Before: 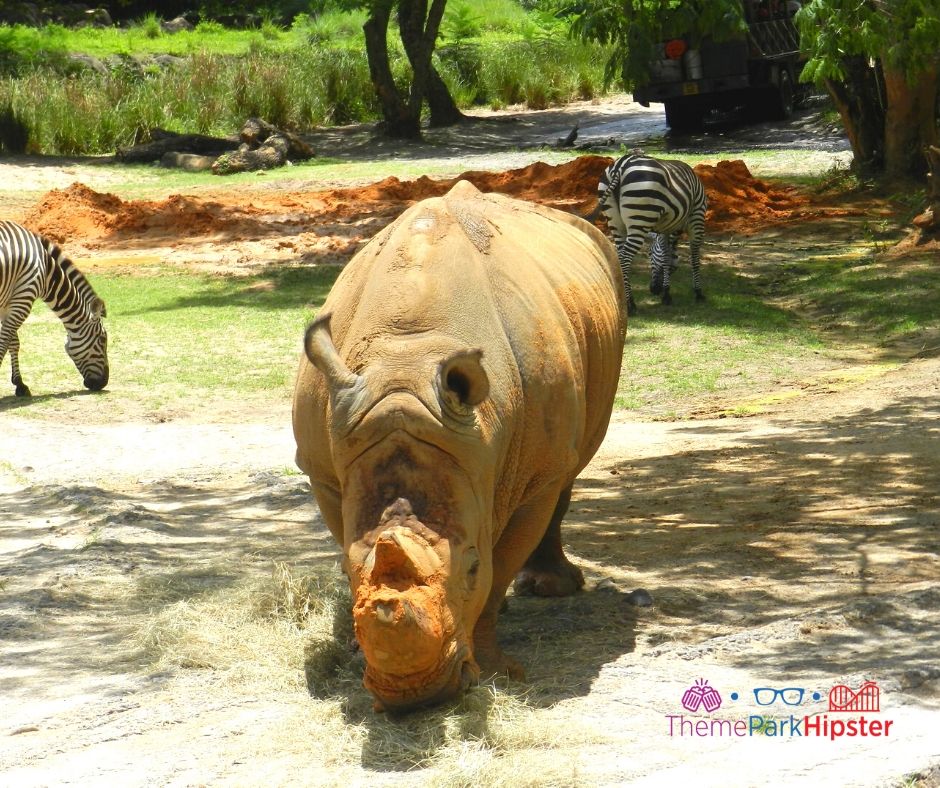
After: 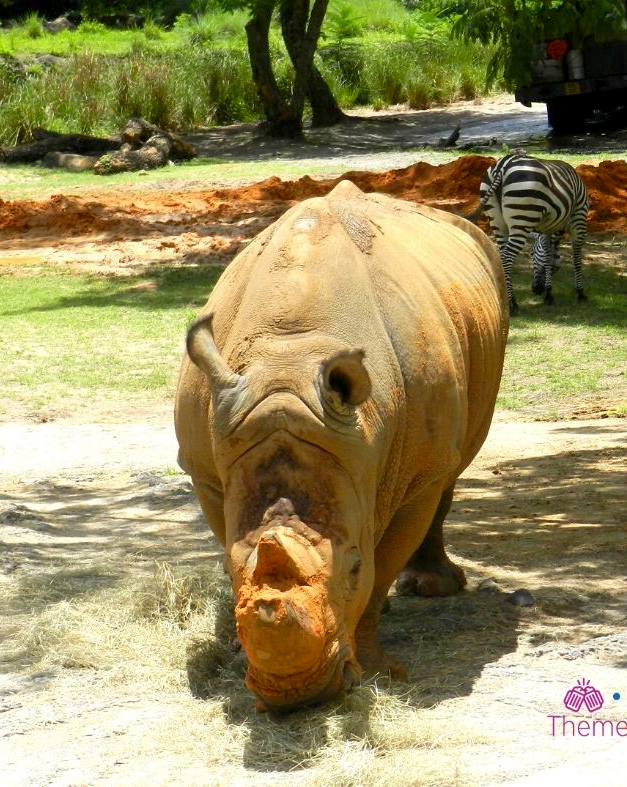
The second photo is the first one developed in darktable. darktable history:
exposure: black level correction 0.007, compensate highlight preservation false
crop and rotate: left 12.739%, right 20.527%
